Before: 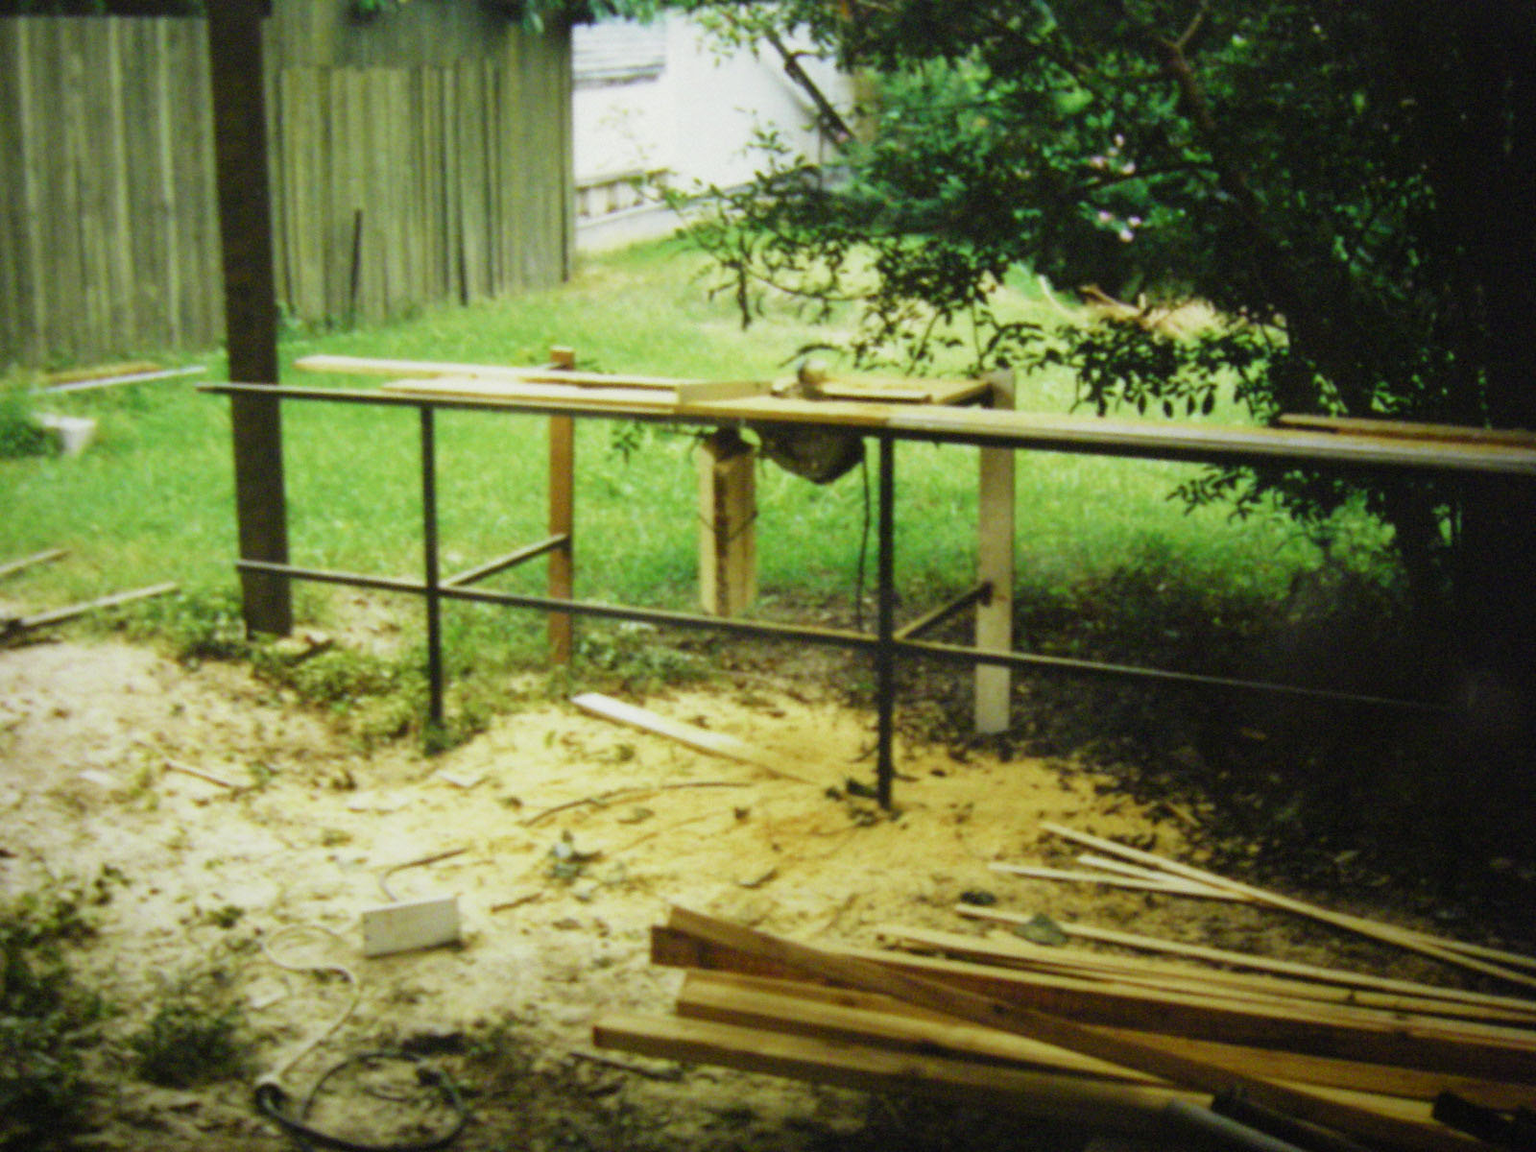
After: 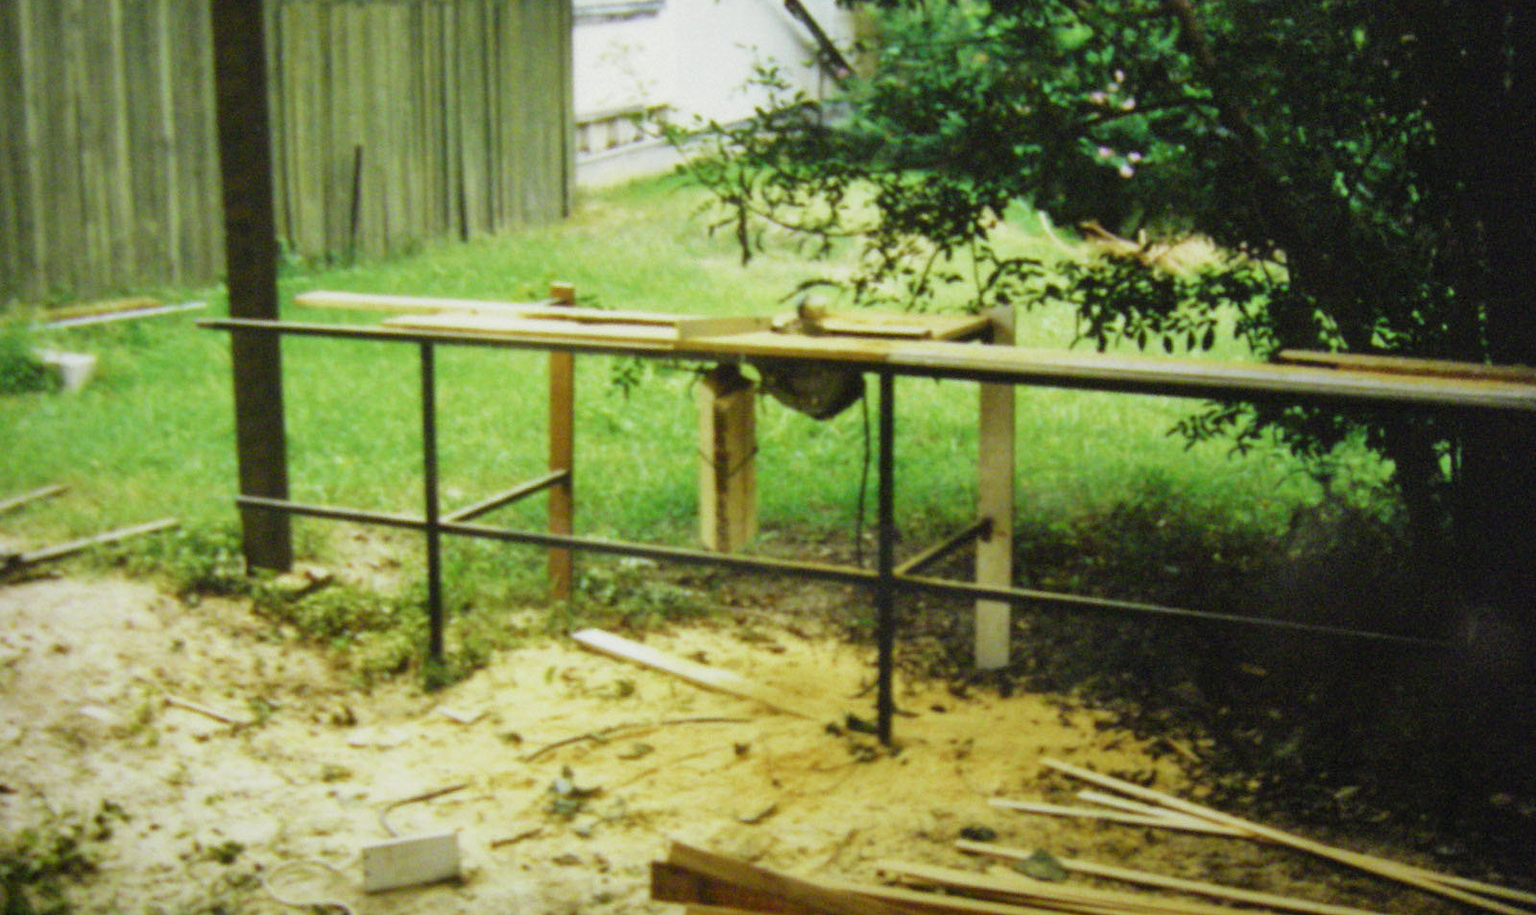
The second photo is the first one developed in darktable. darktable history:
crop and rotate: top 5.654%, bottom 14.828%
shadows and highlights: shadows 36.86, highlights -27.09, soften with gaussian
